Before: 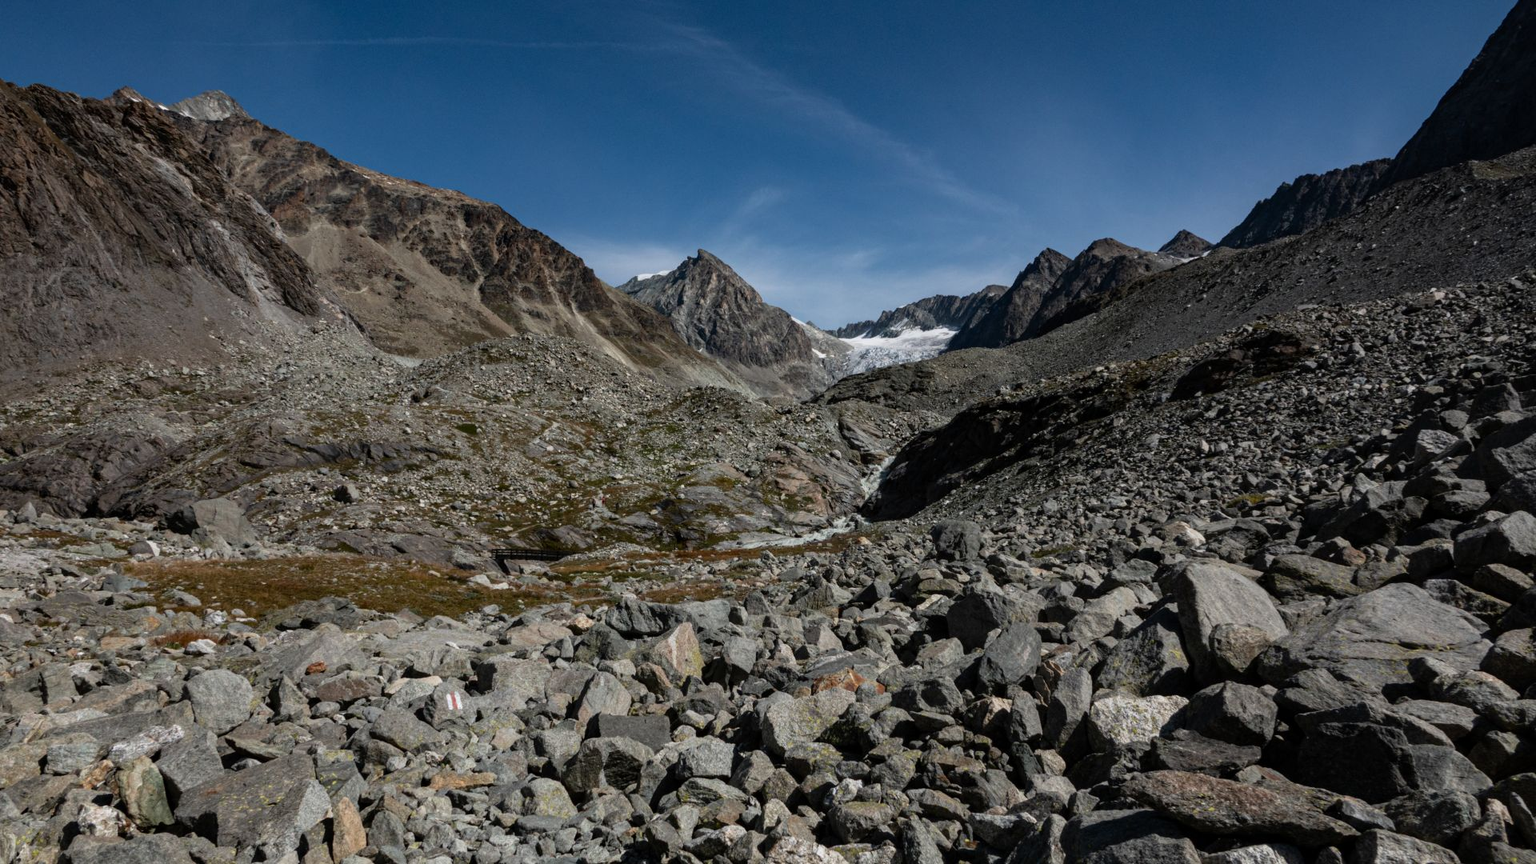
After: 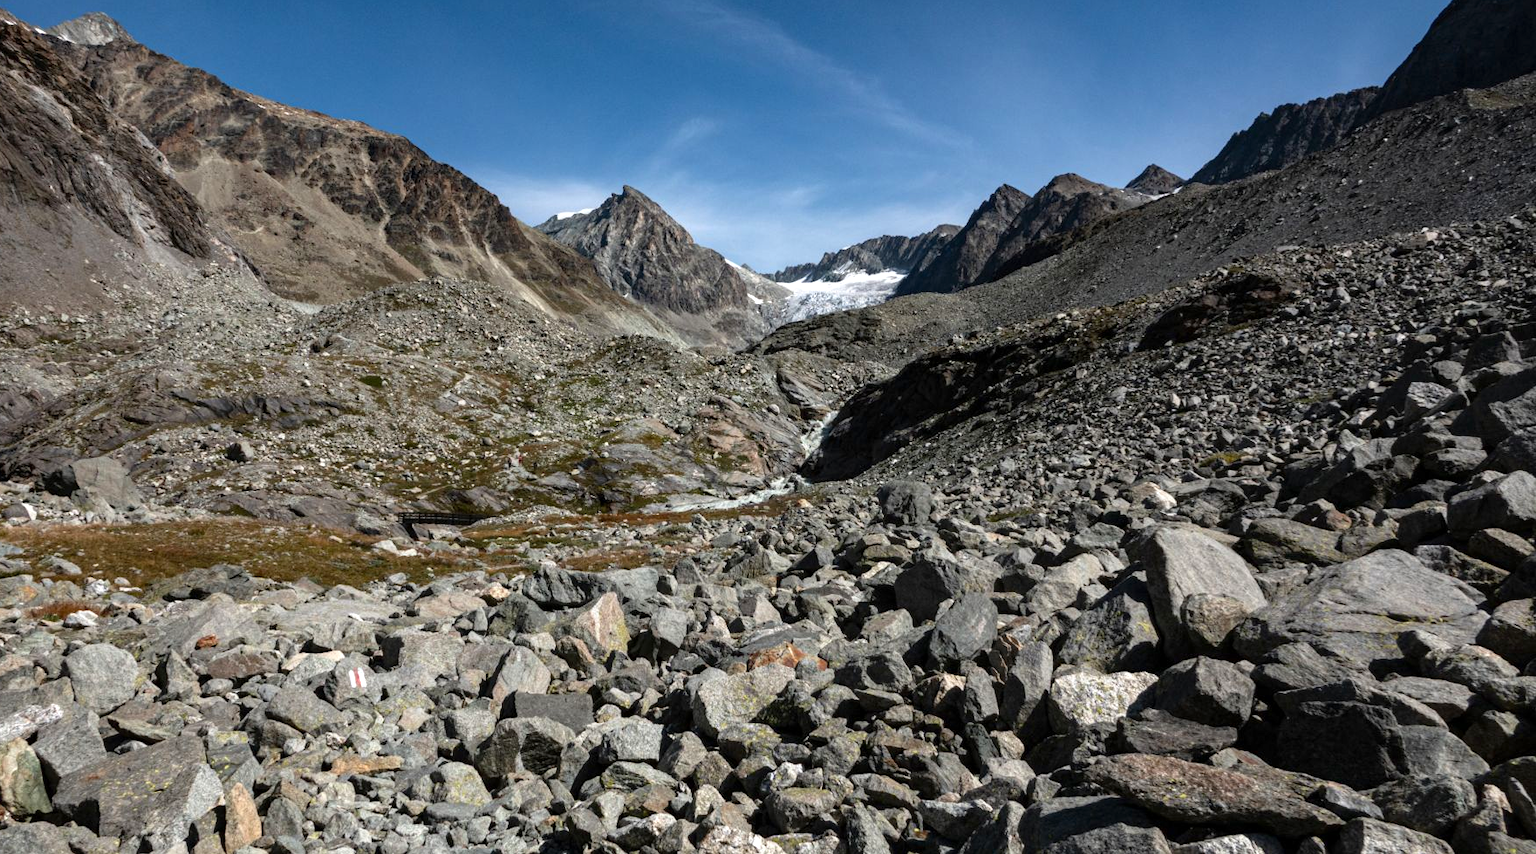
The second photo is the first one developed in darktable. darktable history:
crop and rotate: left 8.262%, top 9.226%
exposure: exposure 0.7 EV, compensate highlight preservation false
